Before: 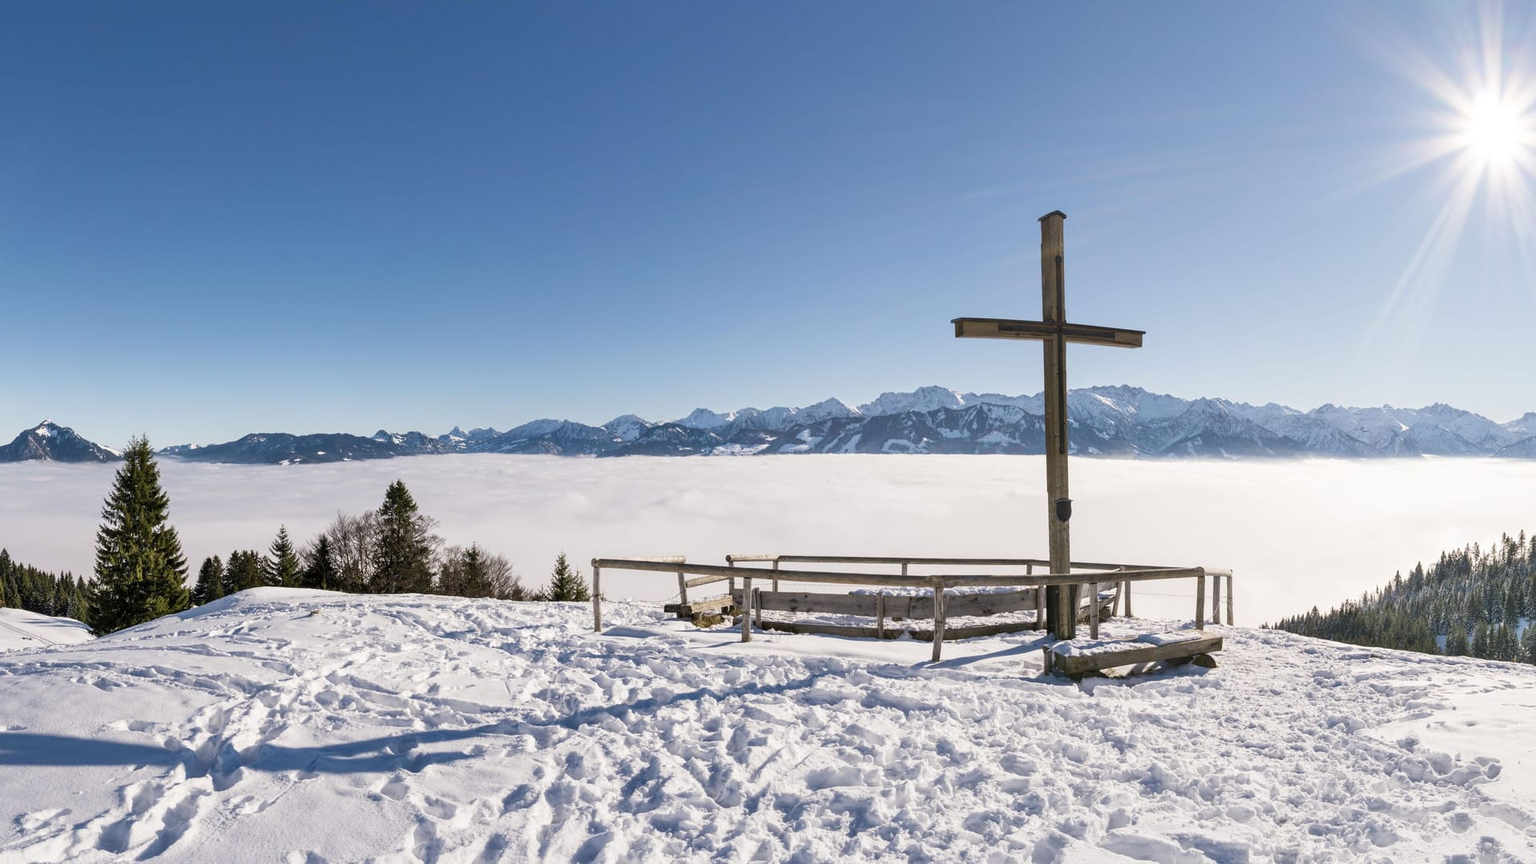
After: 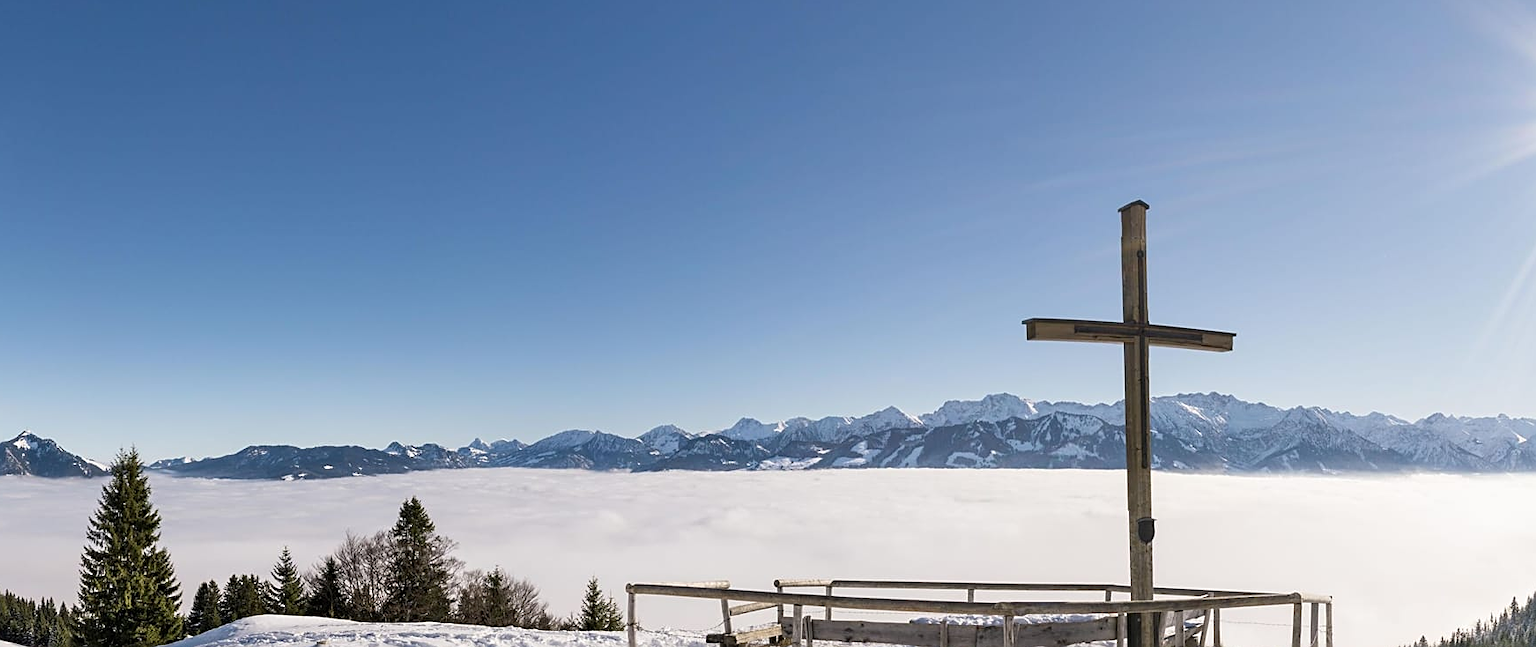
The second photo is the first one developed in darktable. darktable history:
sharpen: on, module defaults
crop: left 1.54%, top 3.418%, right 7.655%, bottom 28.49%
